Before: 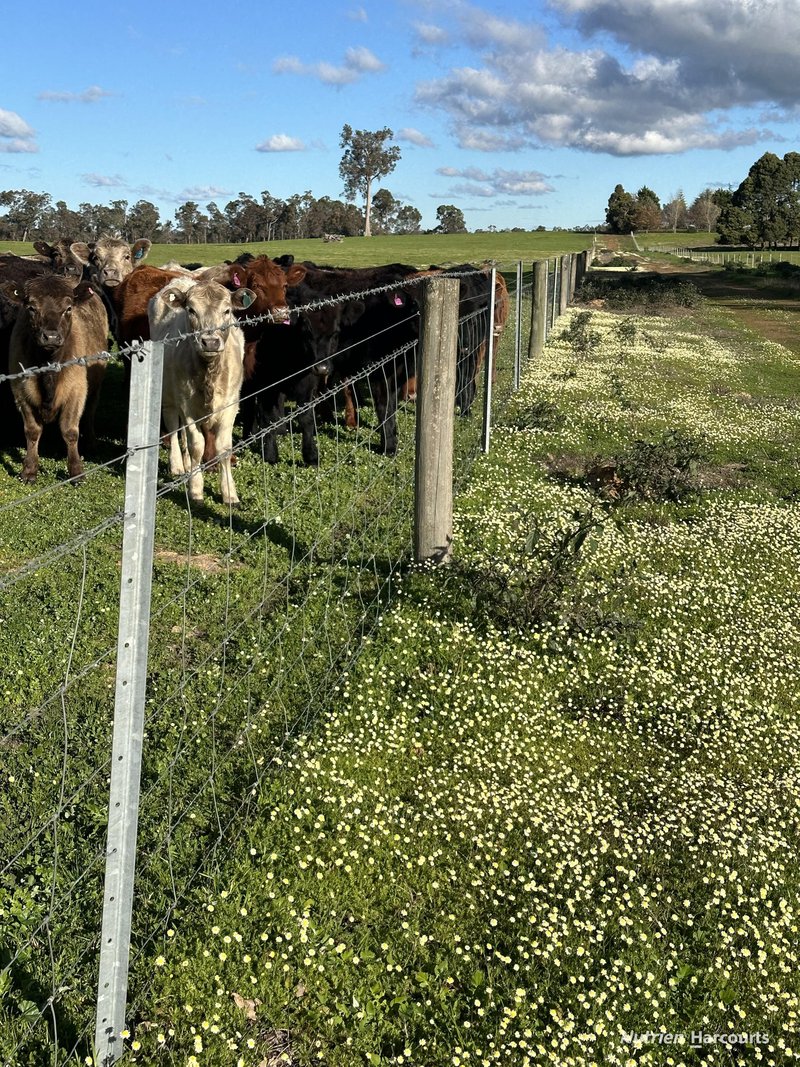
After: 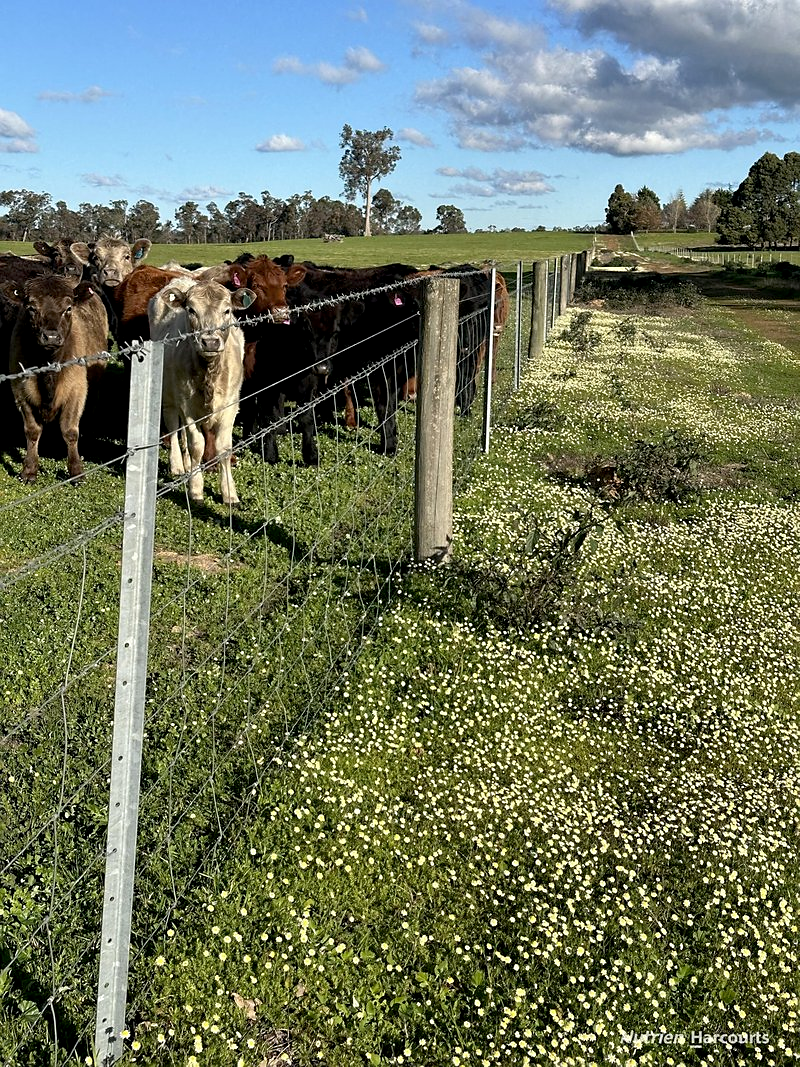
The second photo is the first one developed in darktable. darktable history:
exposure: black level correction 0.005, exposure 0.001 EV, compensate highlight preservation false
sharpen: radius 1.559, amount 0.373, threshold 1.271
